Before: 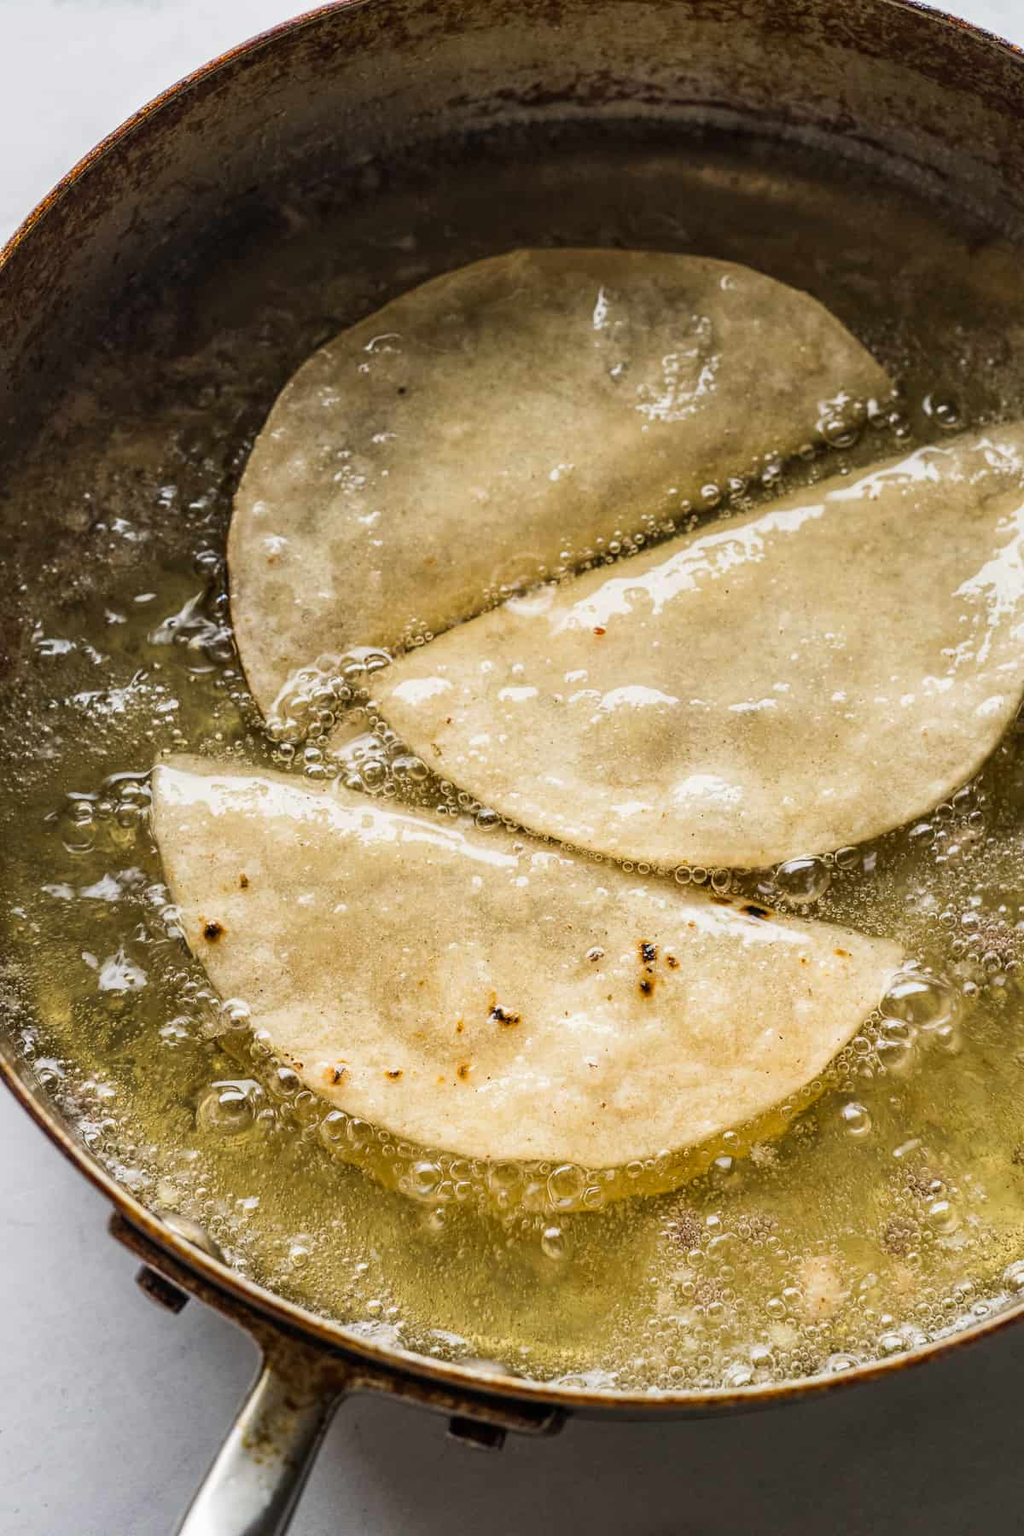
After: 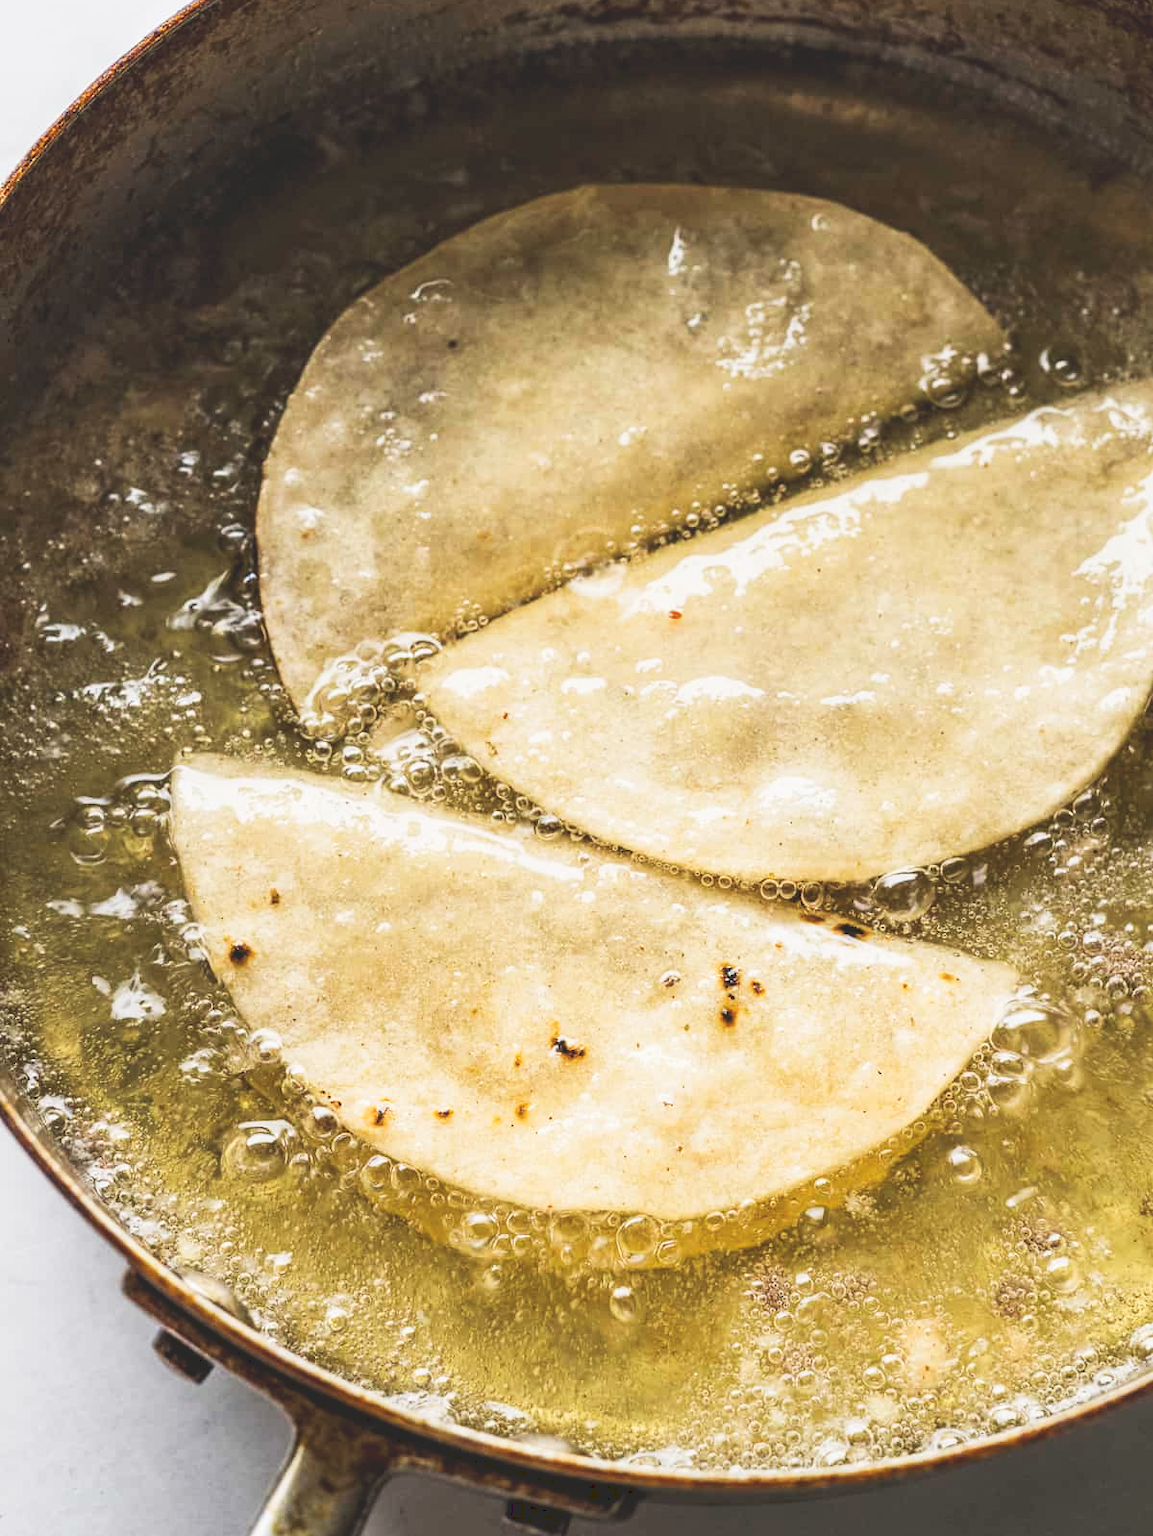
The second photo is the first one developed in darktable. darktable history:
crop and rotate: top 5.609%, bottom 5.609%
tone curve: curves: ch0 [(0, 0) (0.003, 0.156) (0.011, 0.156) (0.025, 0.161) (0.044, 0.164) (0.069, 0.178) (0.1, 0.201) (0.136, 0.229) (0.177, 0.263) (0.224, 0.301) (0.277, 0.355) (0.335, 0.415) (0.399, 0.48) (0.468, 0.561) (0.543, 0.647) (0.623, 0.735) (0.709, 0.819) (0.801, 0.893) (0.898, 0.953) (1, 1)], preserve colors none
